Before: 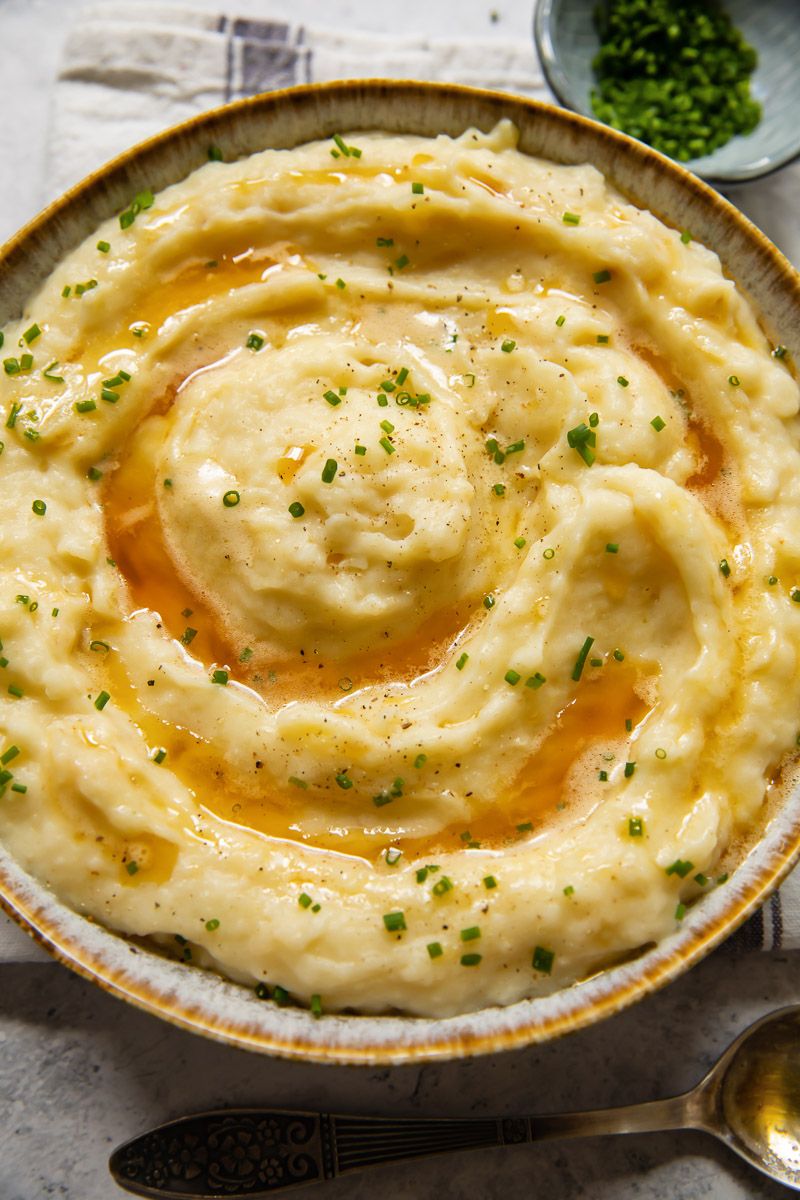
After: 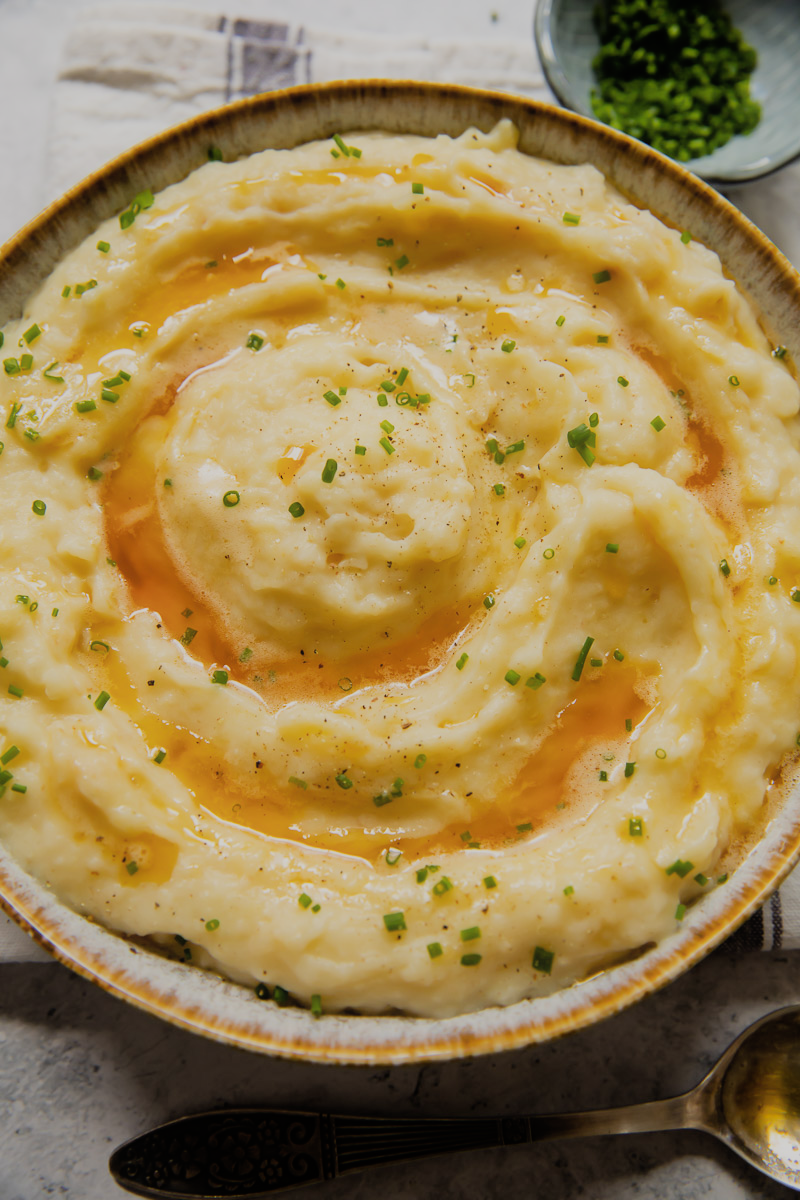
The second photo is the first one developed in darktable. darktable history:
filmic rgb: black relative exposure -7.65 EV, white relative exposure 4.56 EV, hardness 3.61
contrast equalizer: octaves 7, y [[0.6 ×6], [0.55 ×6], [0 ×6], [0 ×6], [0 ×6]], mix -0.36
